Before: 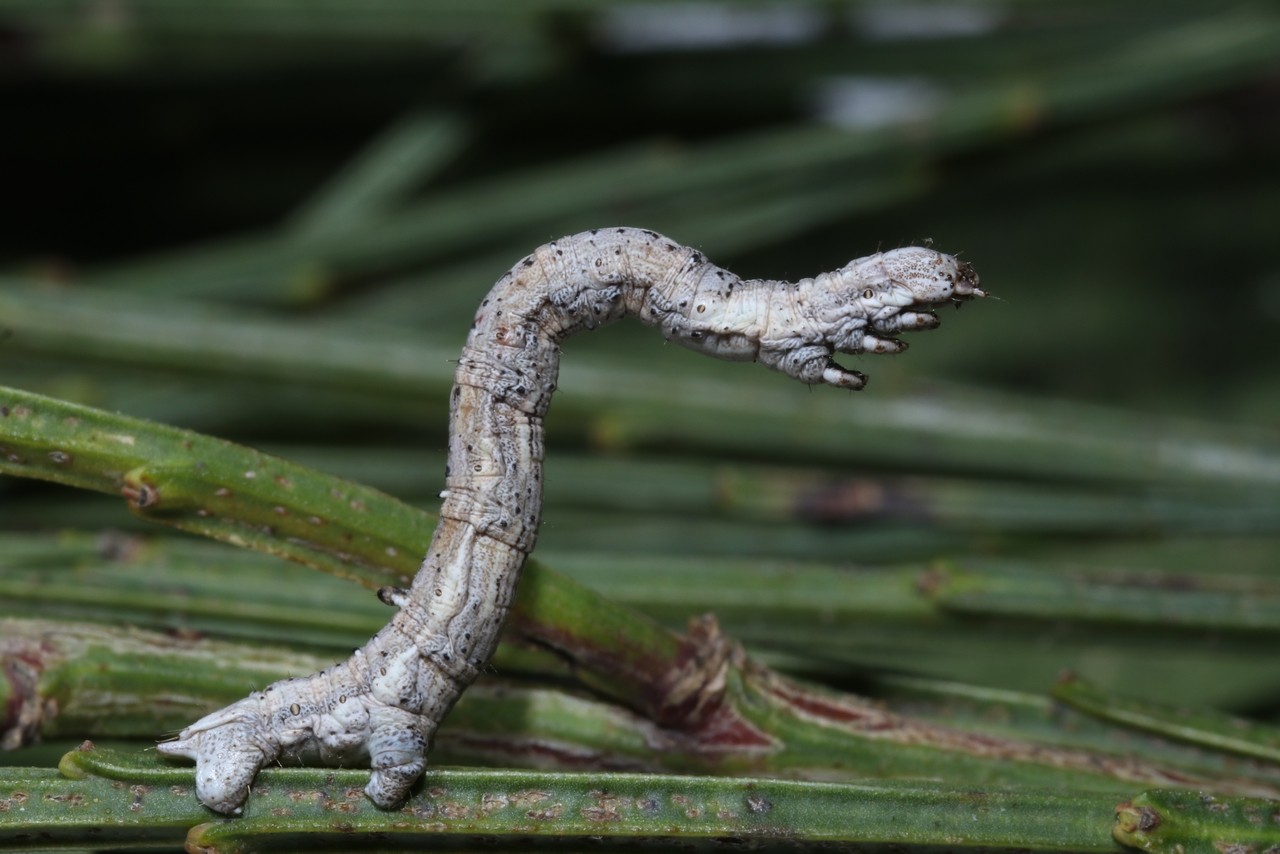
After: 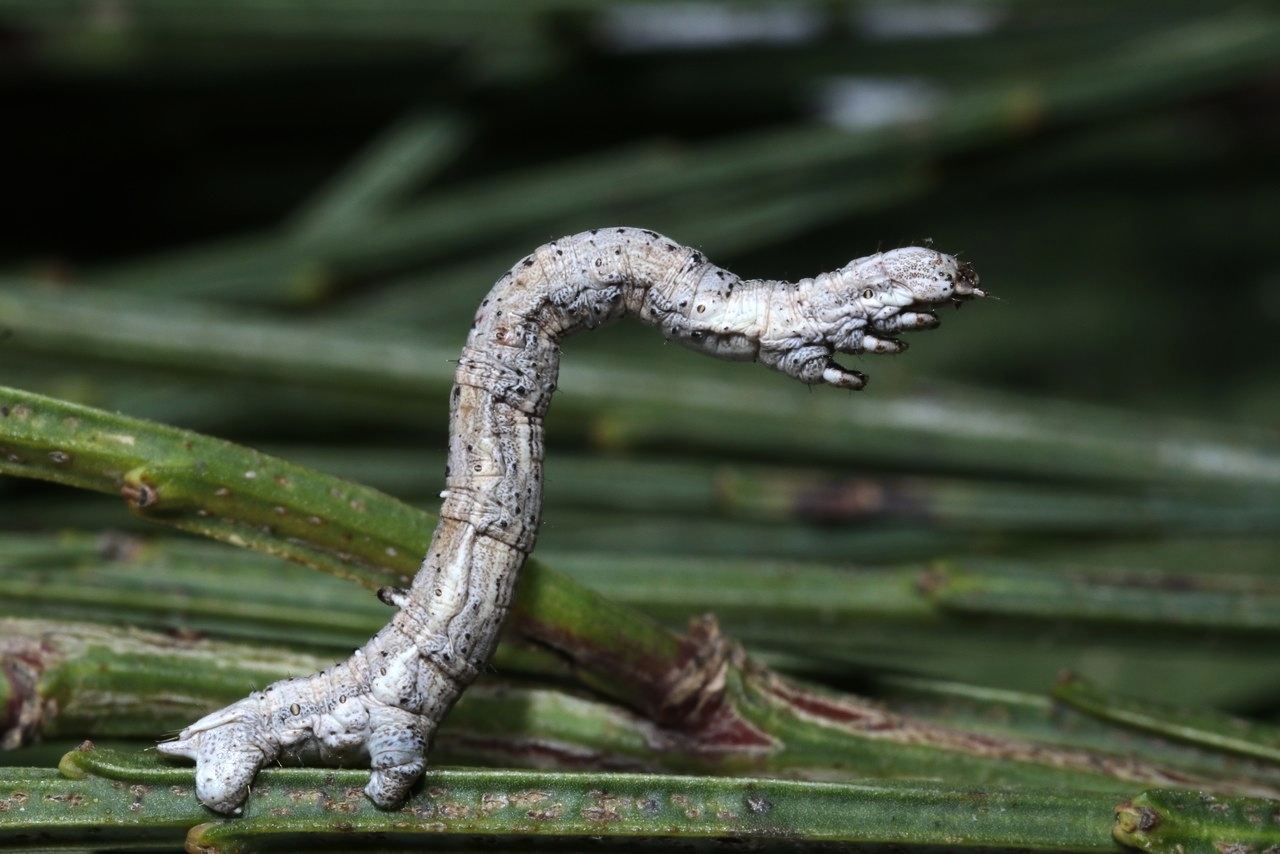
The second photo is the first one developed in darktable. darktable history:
tone equalizer: -8 EV -0.429 EV, -7 EV -0.379 EV, -6 EV -0.356 EV, -5 EV -0.225 EV, -3 EV 0.238 EV, -2 EV 0.339 EV, -1 EV 0.401 EV, +0 EV 0.423 EV, edges refinement/feathering 500, mask exposure compensation -1.57 EV, preserve details no
